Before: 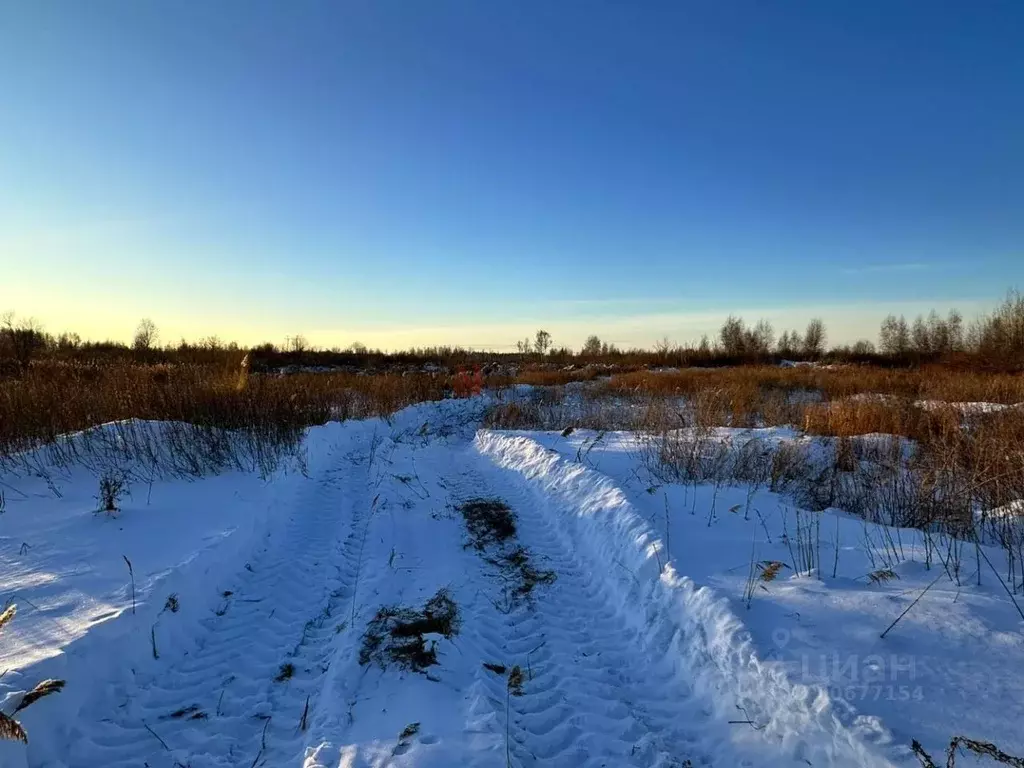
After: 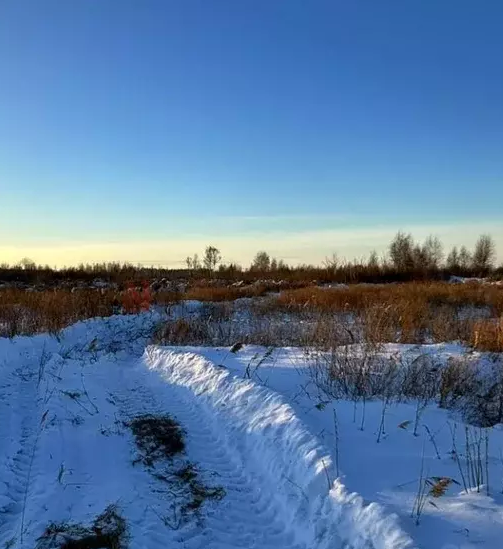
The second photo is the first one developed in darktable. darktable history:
local contrast: mode bilateral grid, contrast 9, coarseness 25, detail 111%, midtone range 0.2
crop: left 32.33%, top 10.971%, right 18.53%, bottom 17.427%
